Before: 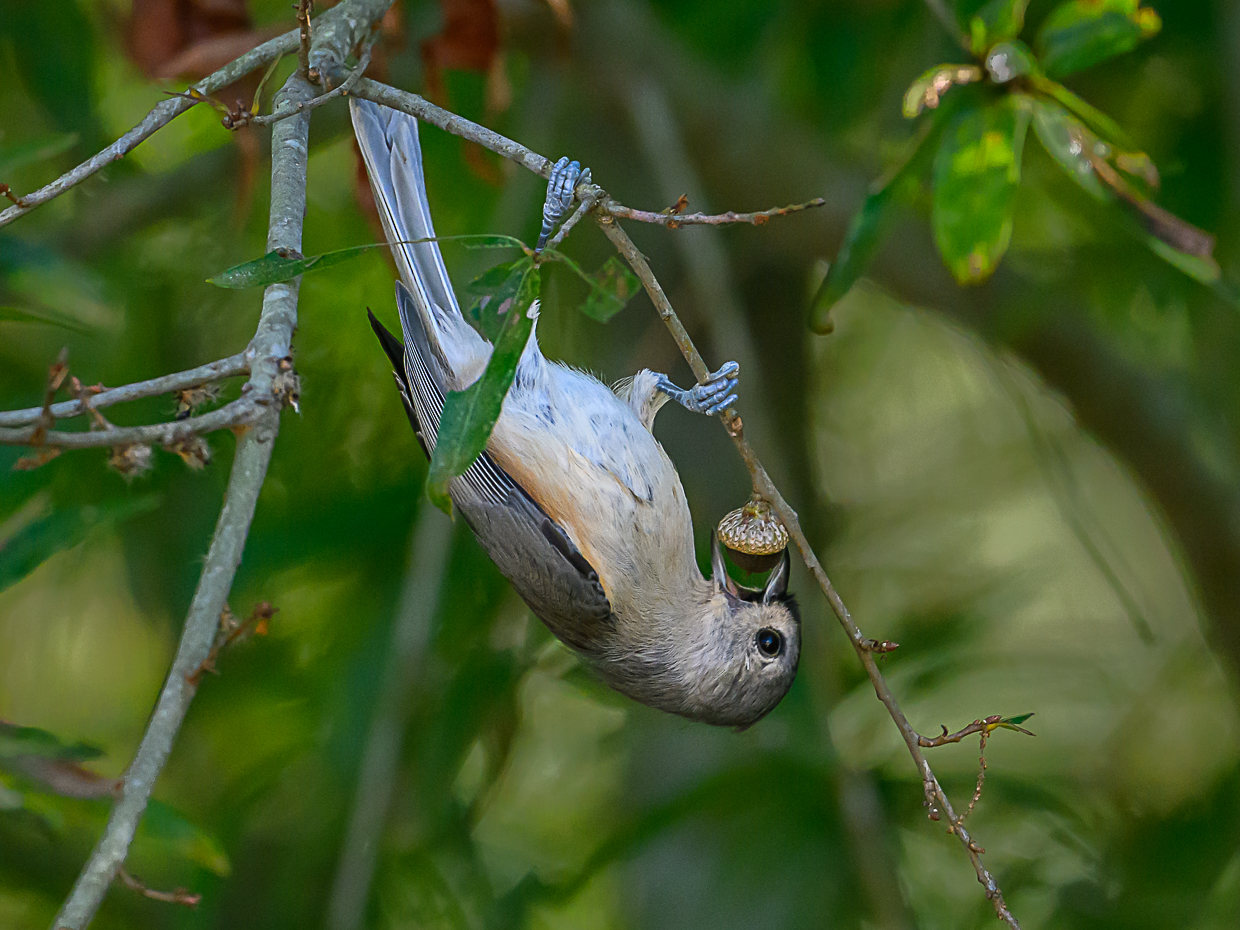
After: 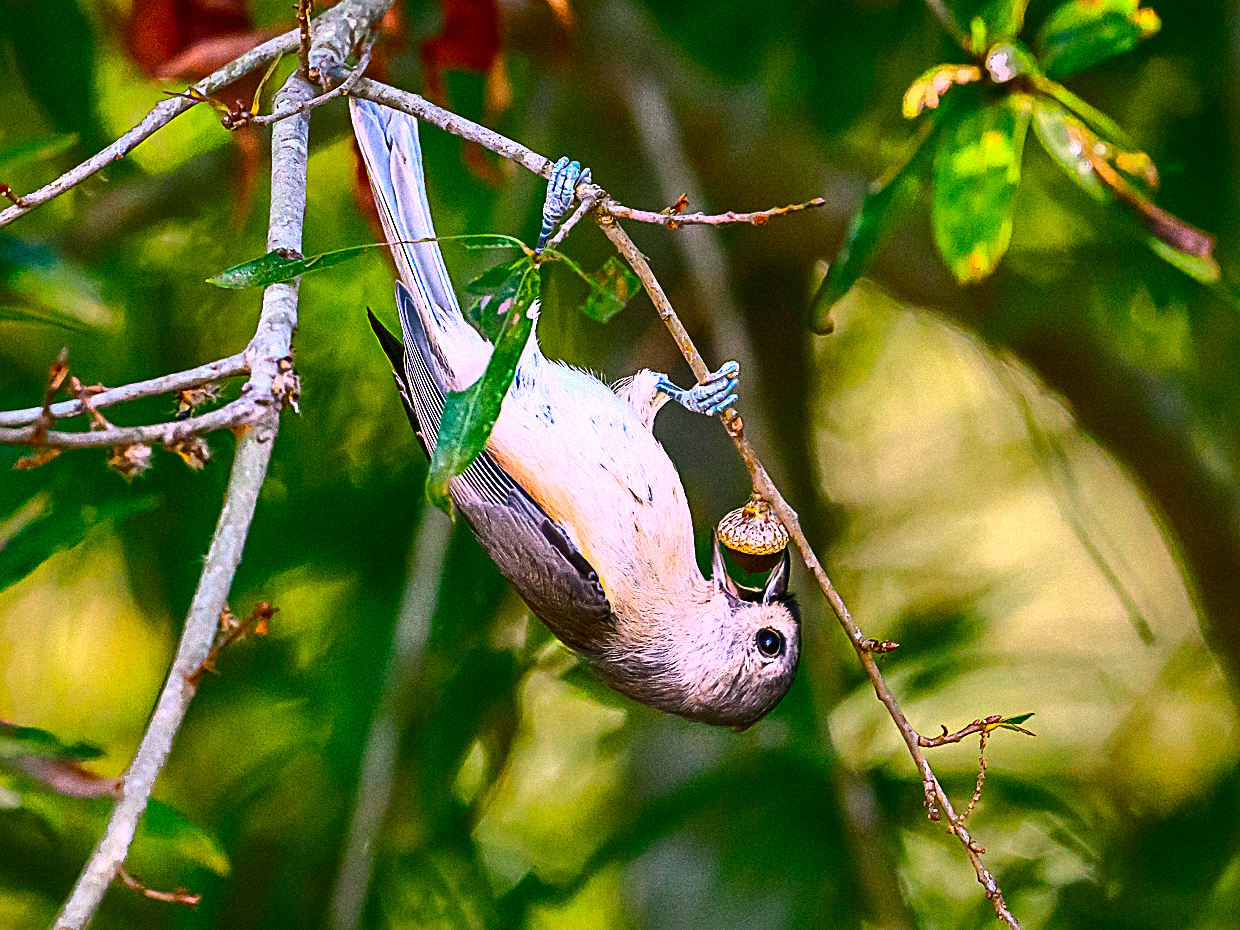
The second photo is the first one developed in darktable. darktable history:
exposure: exposure 0.7 EV, compensate highlight preservation false
sharpen: on, module defaults
tone equalizer: on, module defaults
white balance: red 1.188, blue 1.11
grain: mid-tones bias 0%
contrast brightness saturation: contrast 0.4, brightness 0.05, saturation 0.25
color balance rgb: perceptual saturation grading › global saturation 20%, global vibrance 20%
